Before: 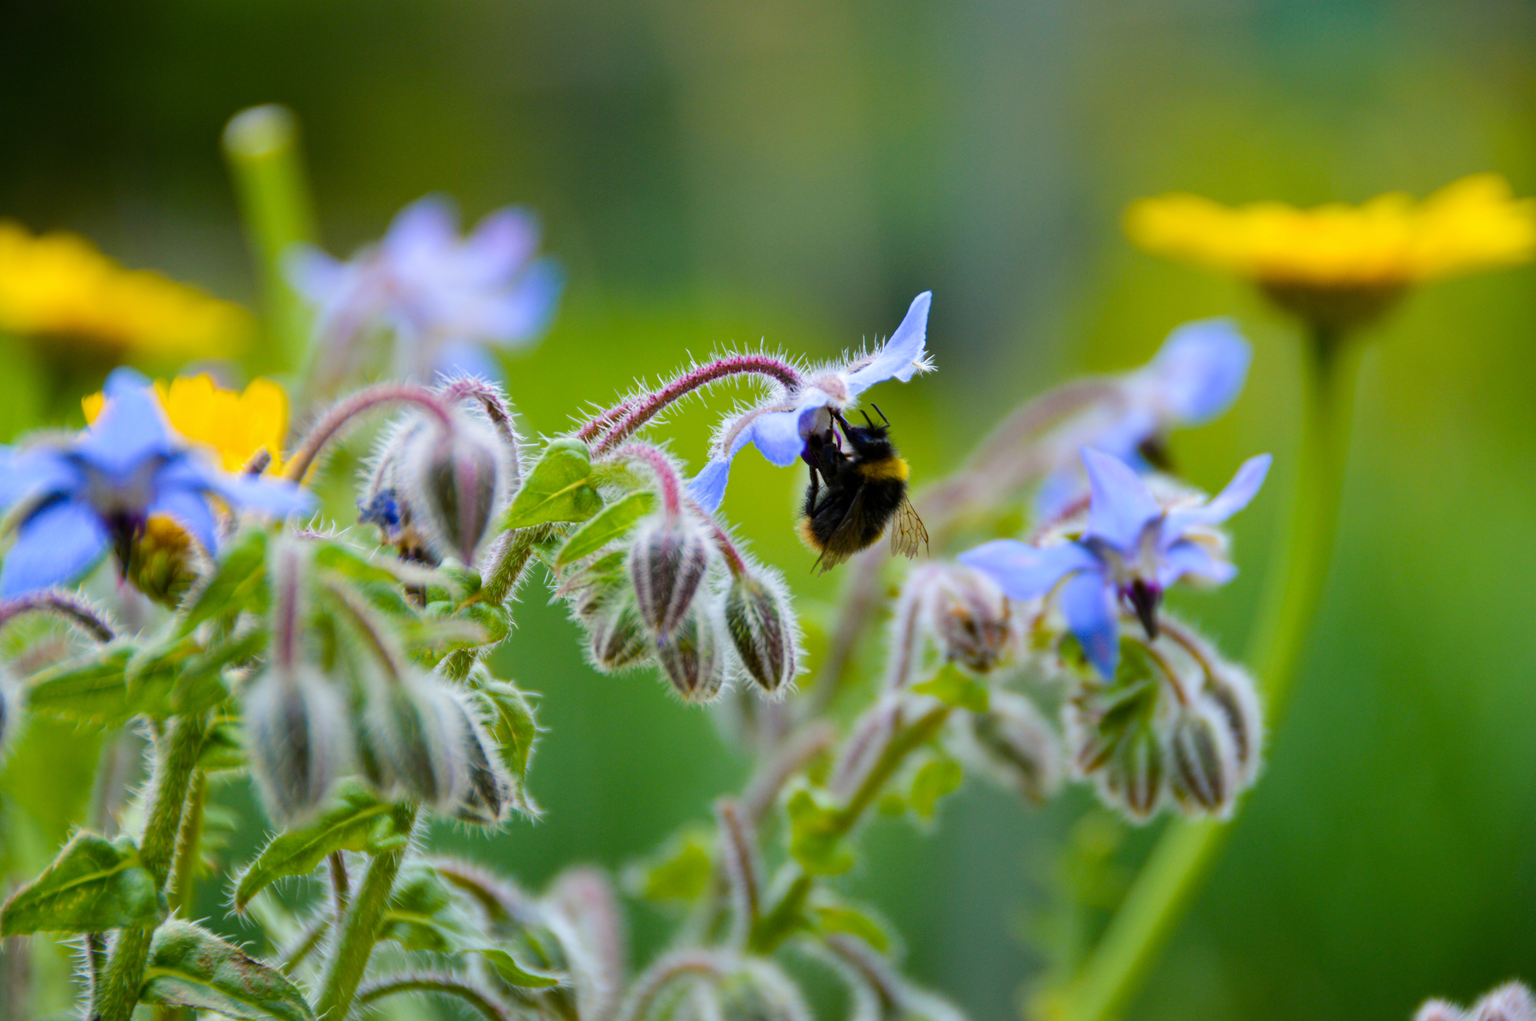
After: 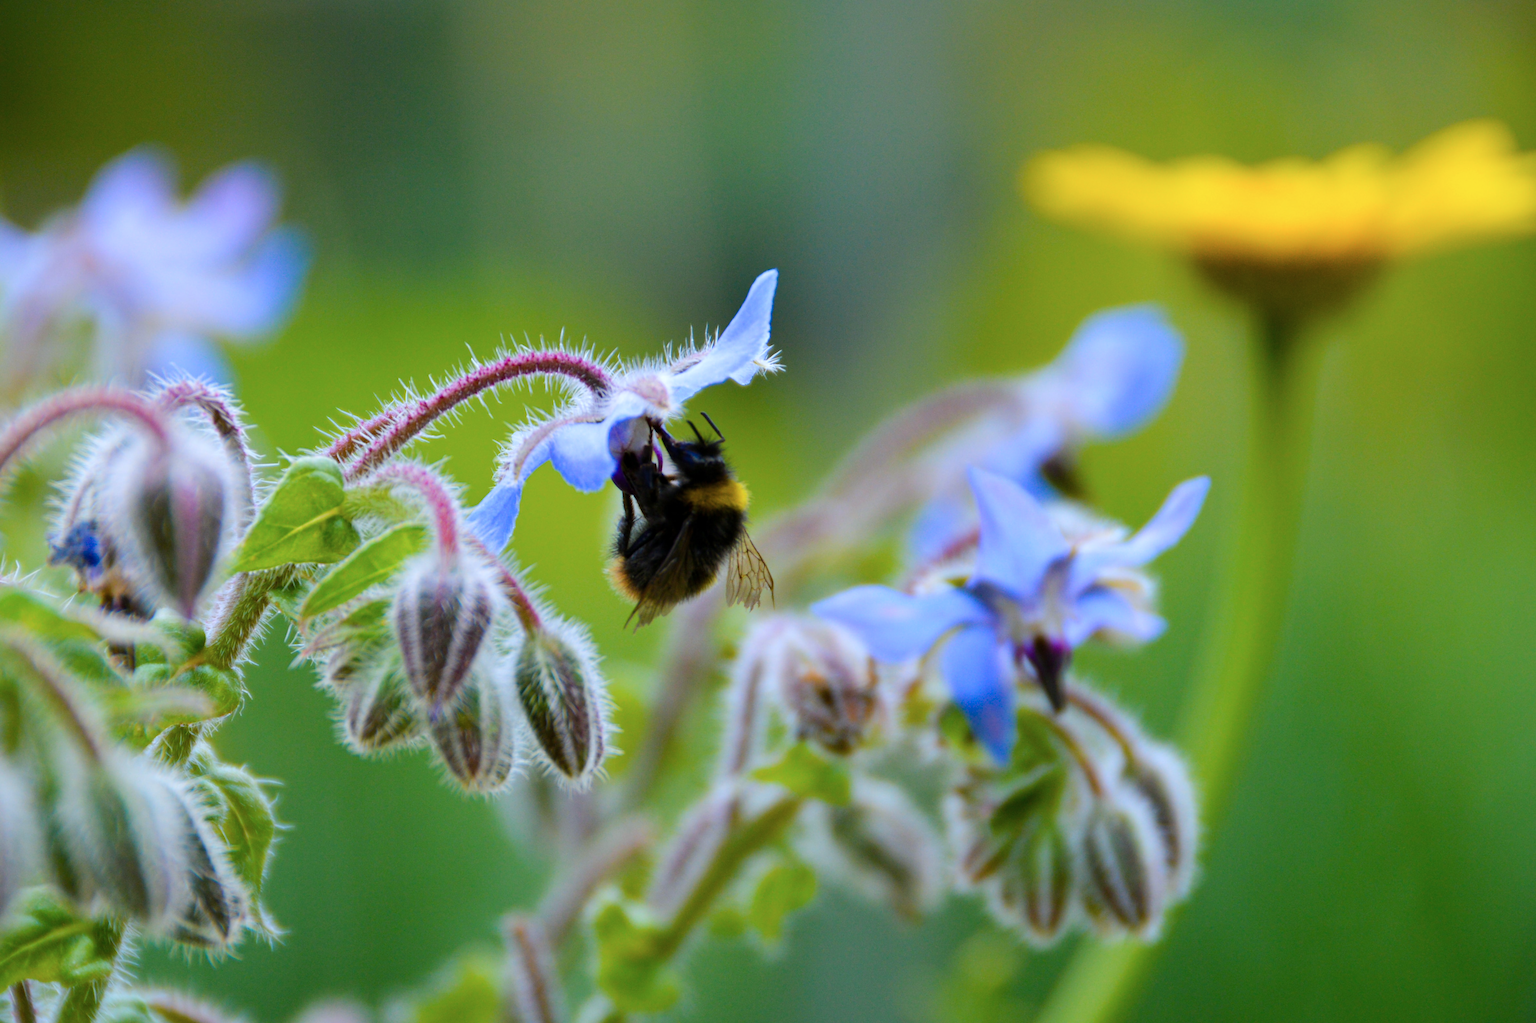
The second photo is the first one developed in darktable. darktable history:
crop and rotate: left 20.841%, top 7.784%, right 0.46%, bottom 13.308%
color correction: highlights a* -0.816, highlights b* -9.63
